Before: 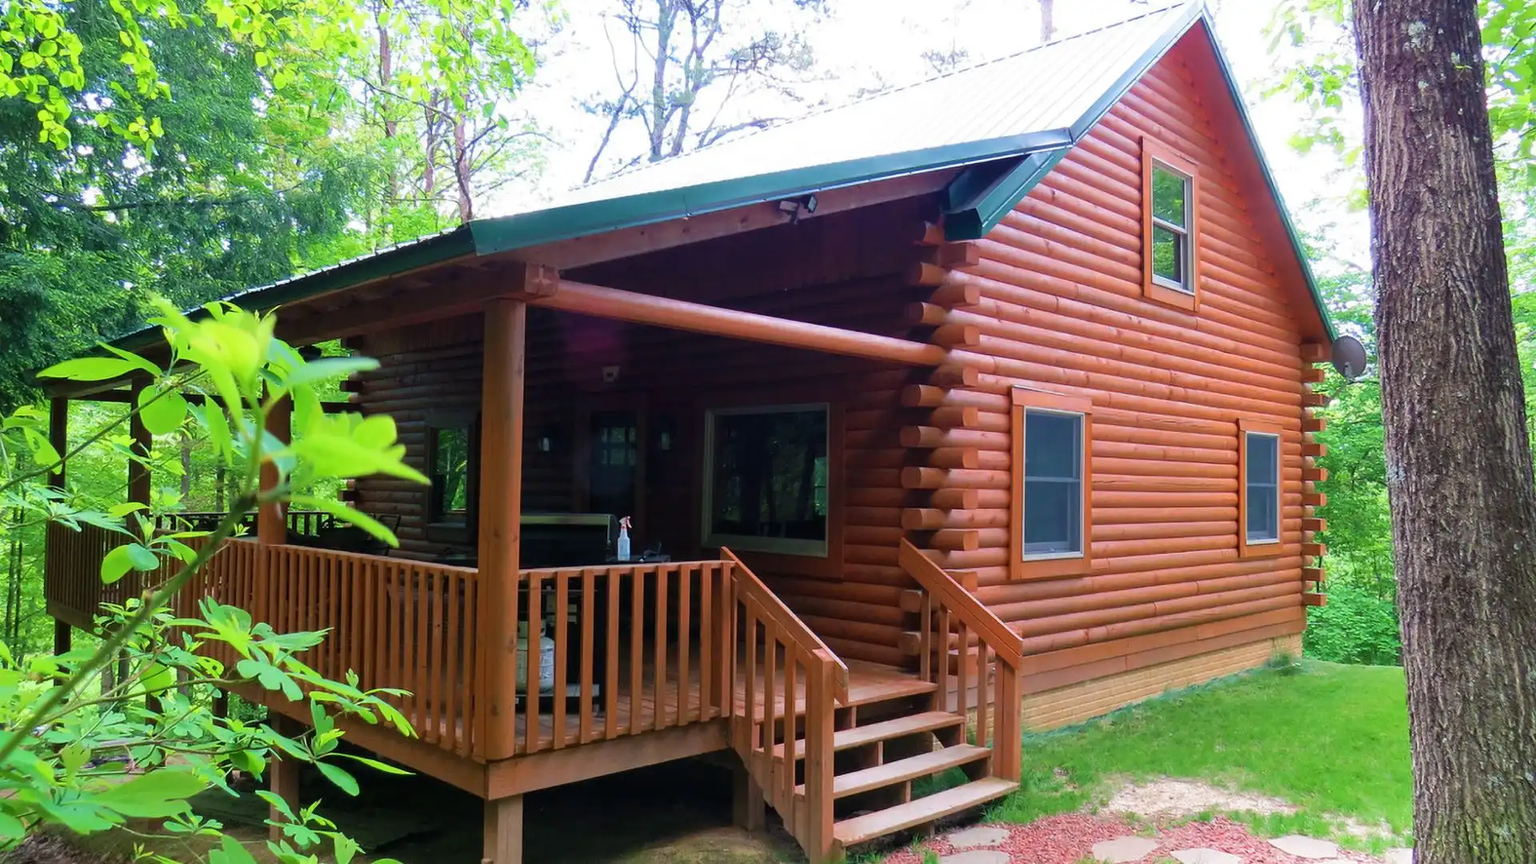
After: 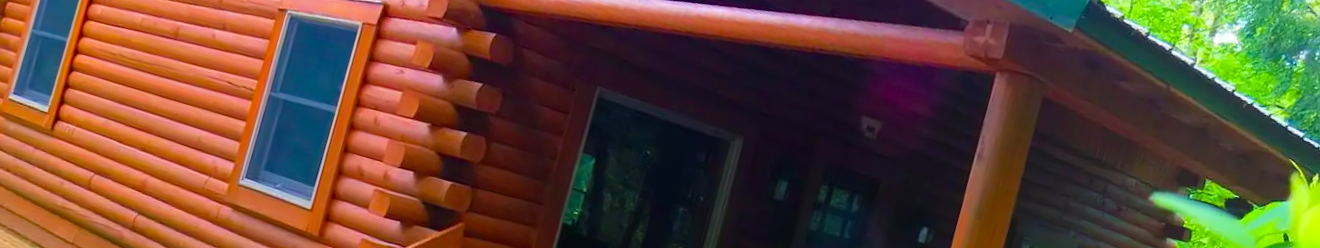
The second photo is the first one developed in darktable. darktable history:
velvia: strength 32%, mid-tones bias 0.2
crop and rotate: angle 16.12°, top 30.835%, bottom 35.653%
bloom: size 40%
